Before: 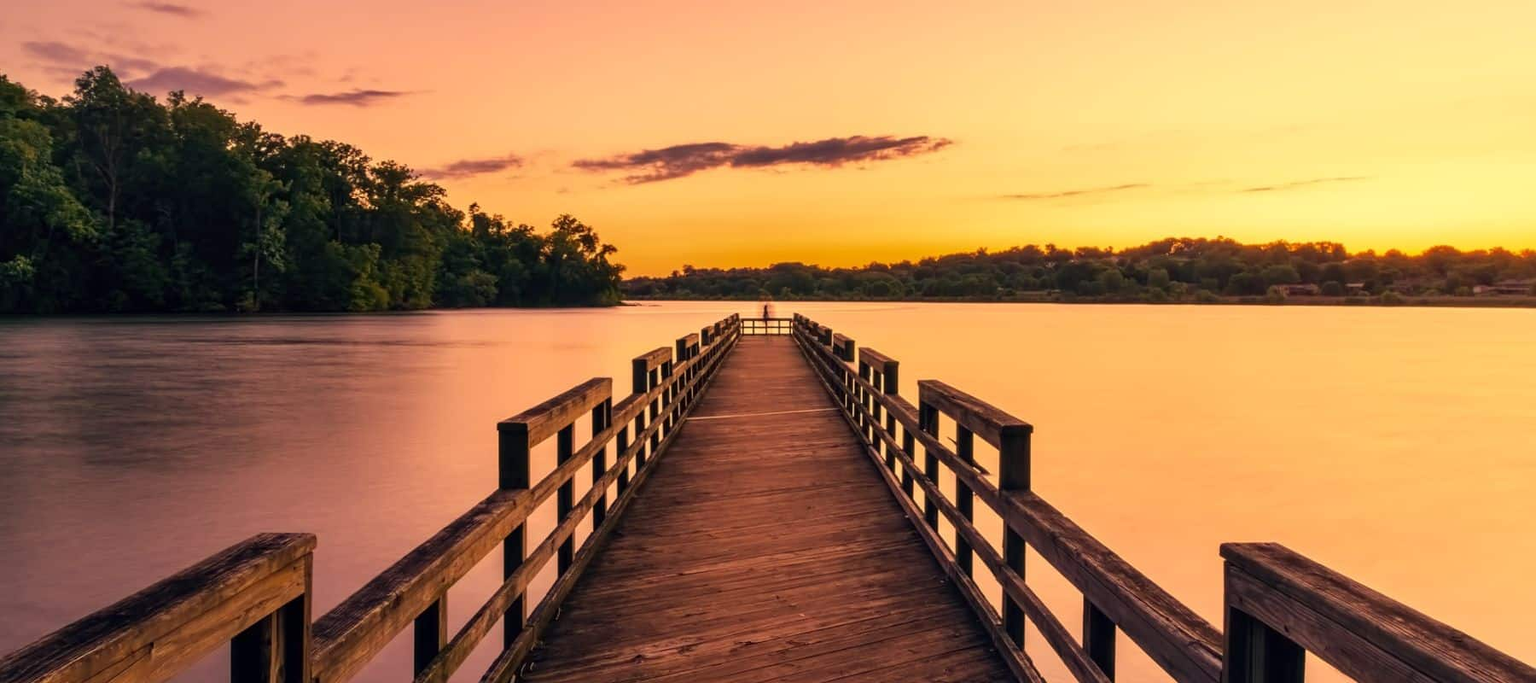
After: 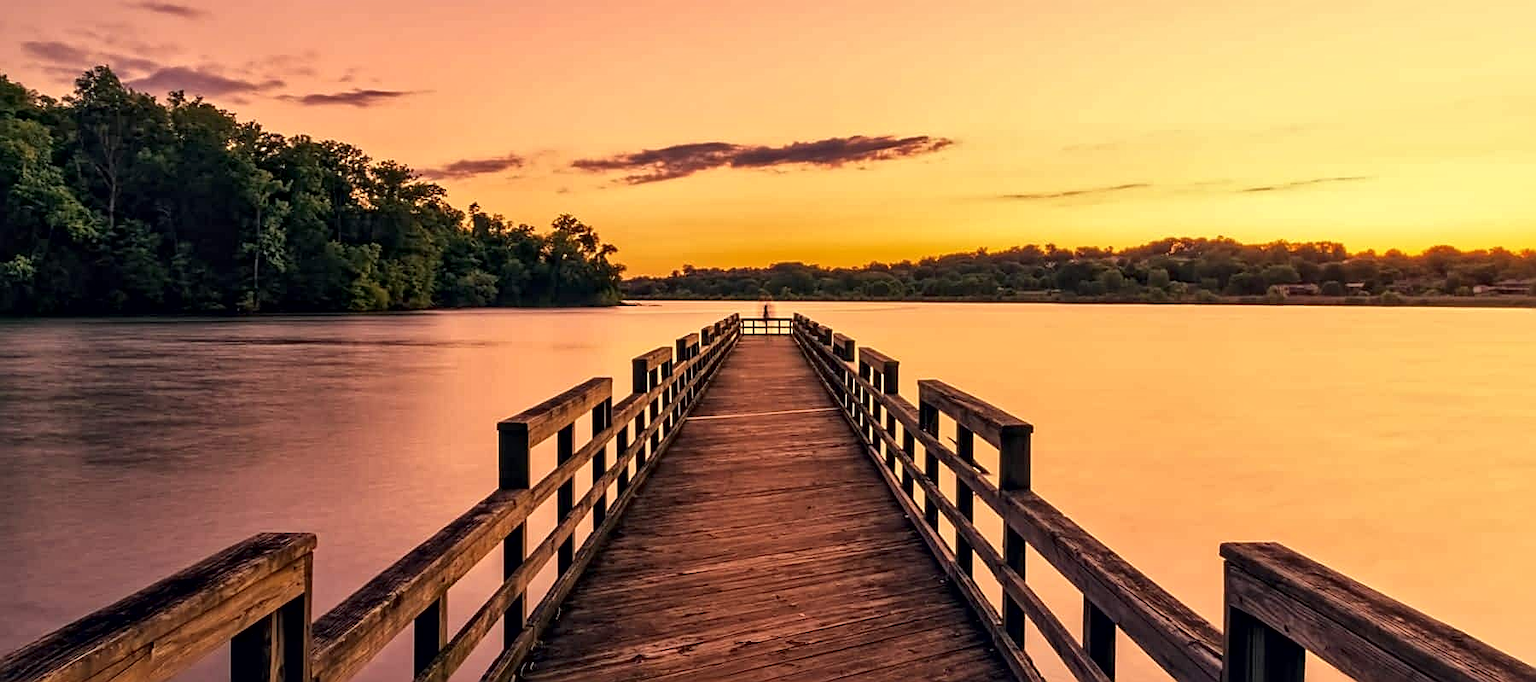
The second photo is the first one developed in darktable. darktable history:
sharpen: amount 0.498
local contrast: mode bilateral grid, contrast 20, coarseness 18, detail 163%, midtone range 0.2
